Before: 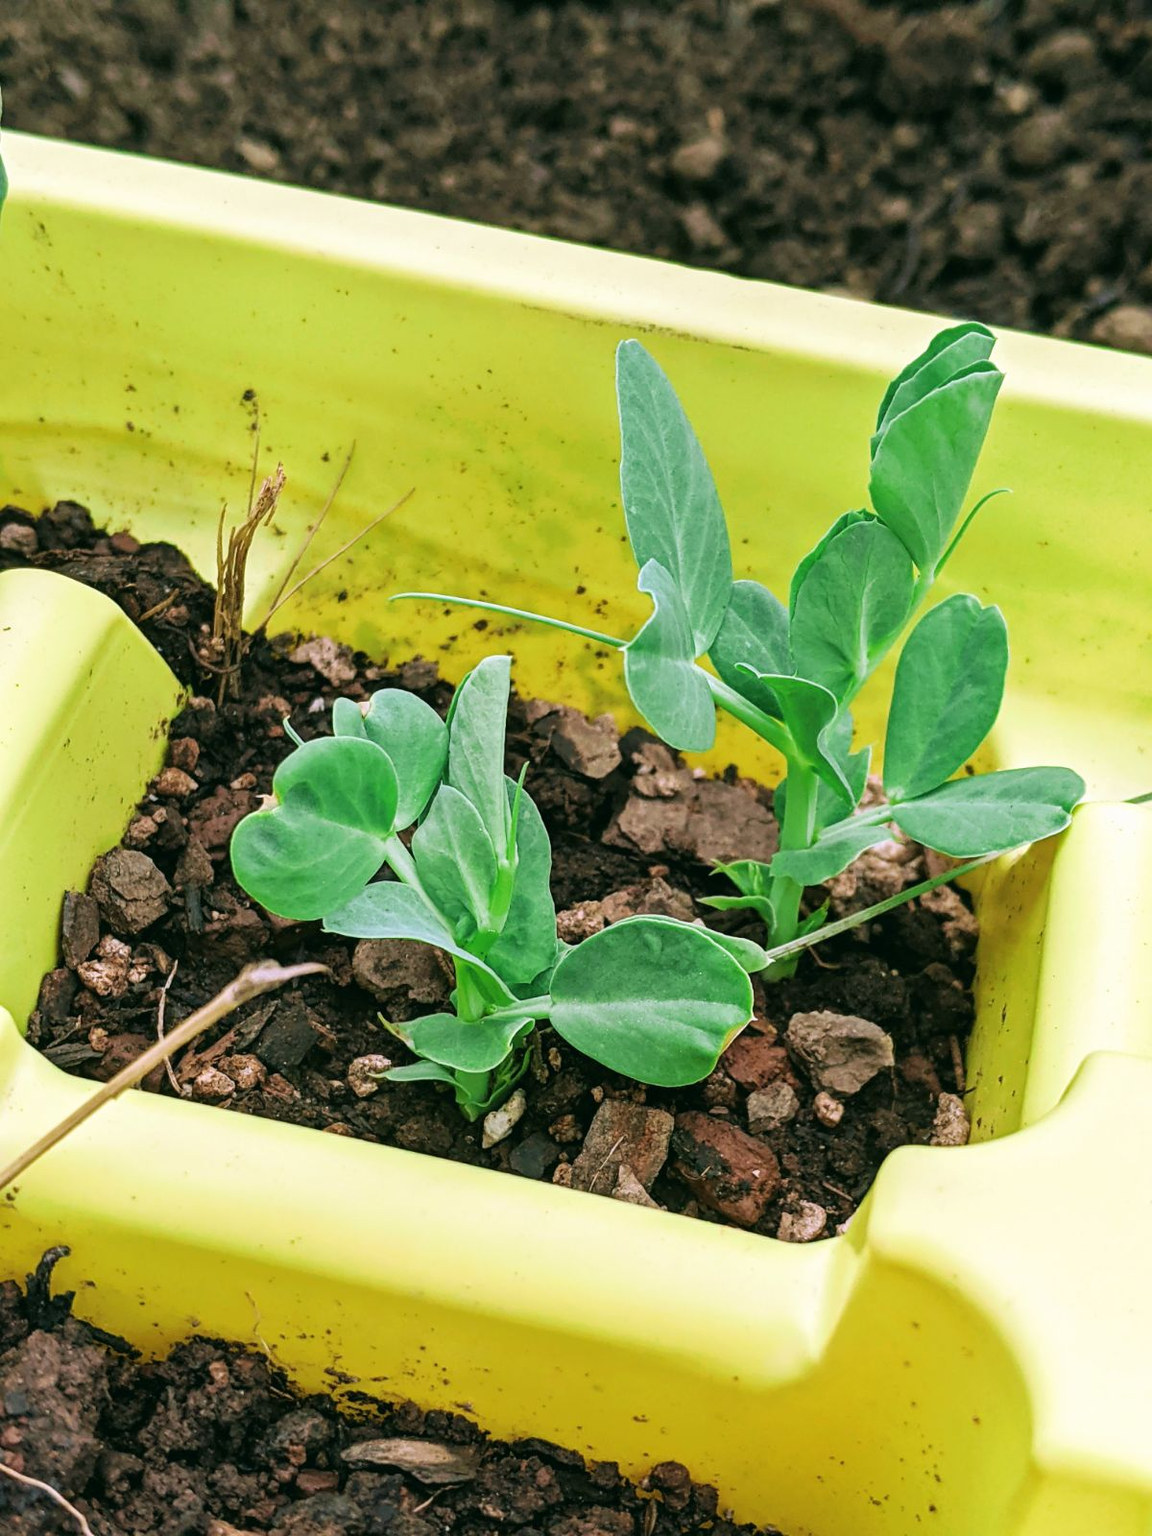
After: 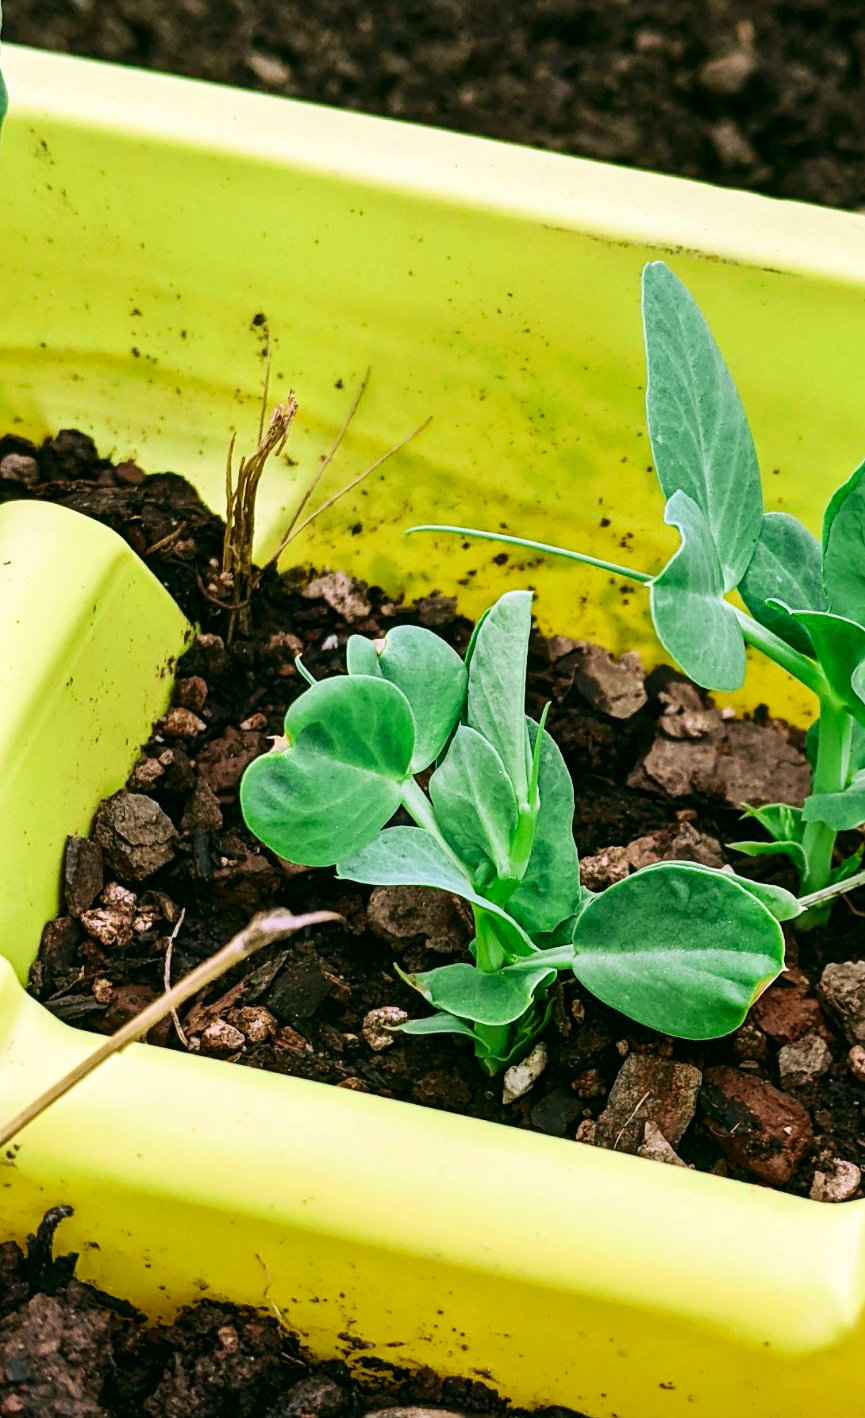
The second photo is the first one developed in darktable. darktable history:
crop: top 5.779%, right 27.894%, bottom 5.563%
contrast brightness saturation: contrast 0.195, brightness -0.109, saturation 0.098
